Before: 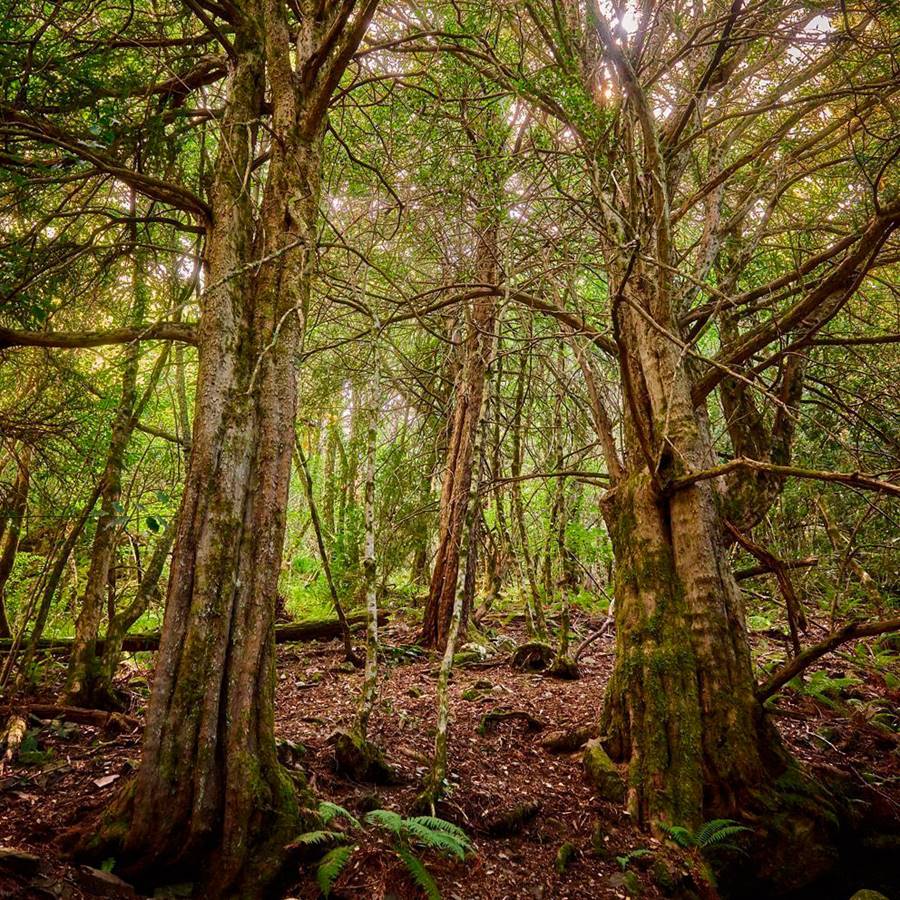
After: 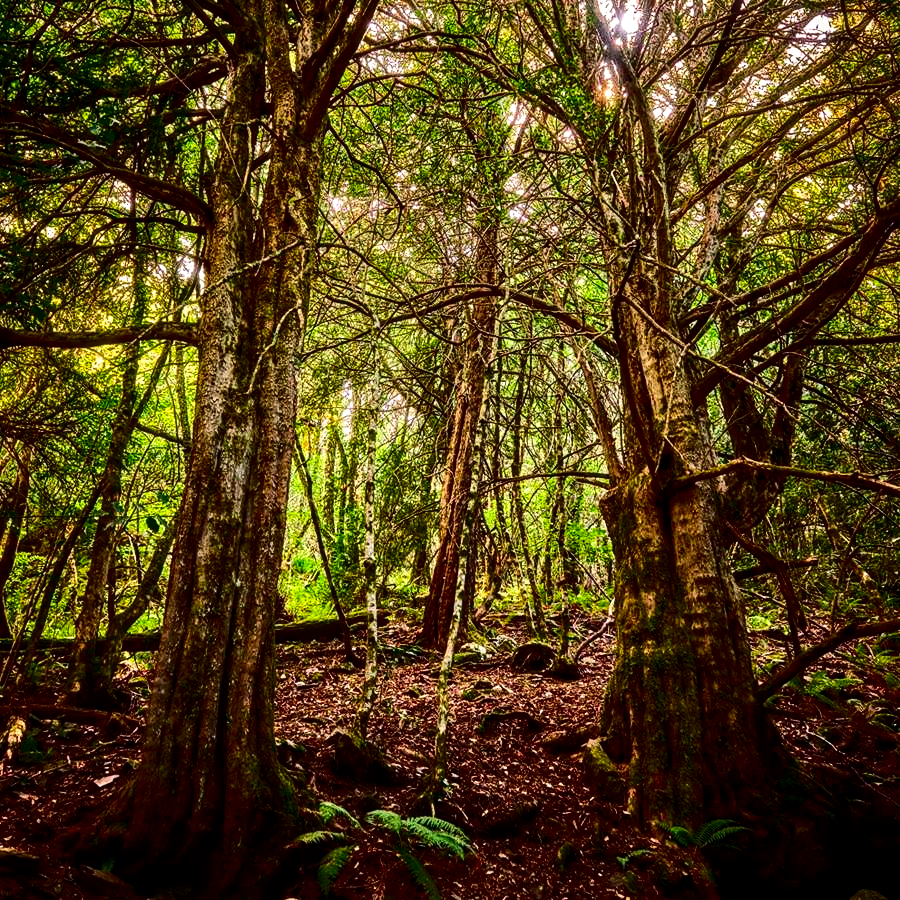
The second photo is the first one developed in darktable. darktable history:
tone equalizer: -8 EV -0.75 EV, -7 EV -0.7 EV, -6 EV -0.6 EV, -5 EV -0.4 EV, -3 EV 0.4 EV, -2 EV 0.6 EV, -1 EV 0.7 EV, +0 EV 0.75 EV, edges refinement/feathering 500, mask exposure compensation -1.57 EV, preserve details no
local contrast: on, module defaults
contrast brightness saturation: contrast 0.22, brightness -0.19, saturation 0.24
